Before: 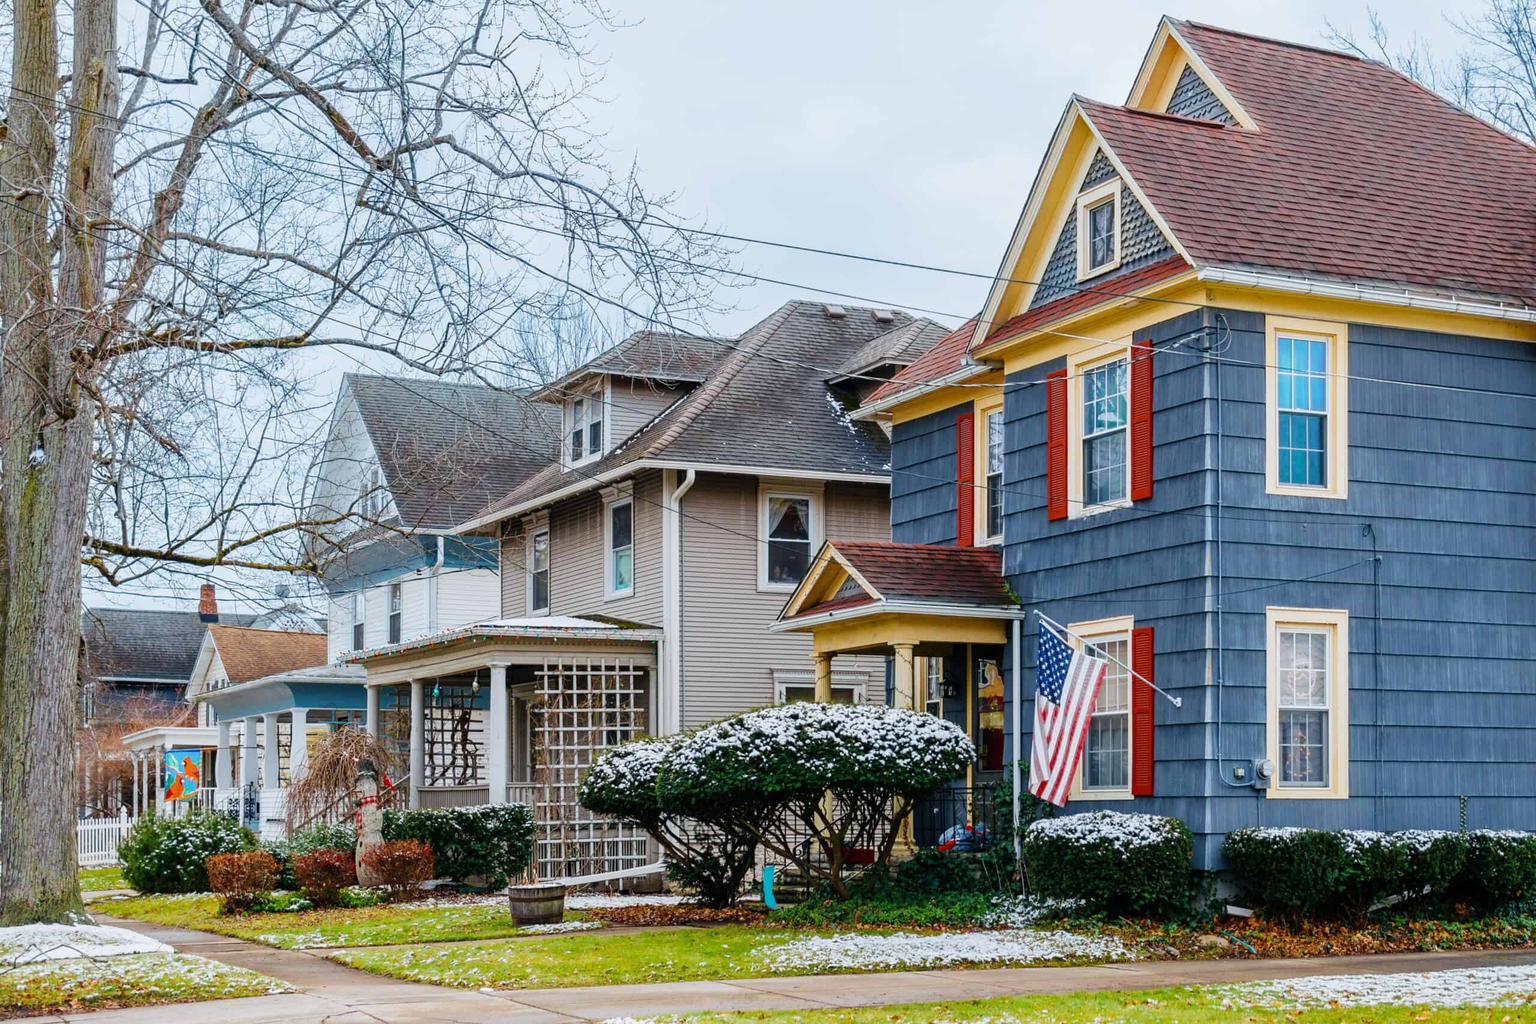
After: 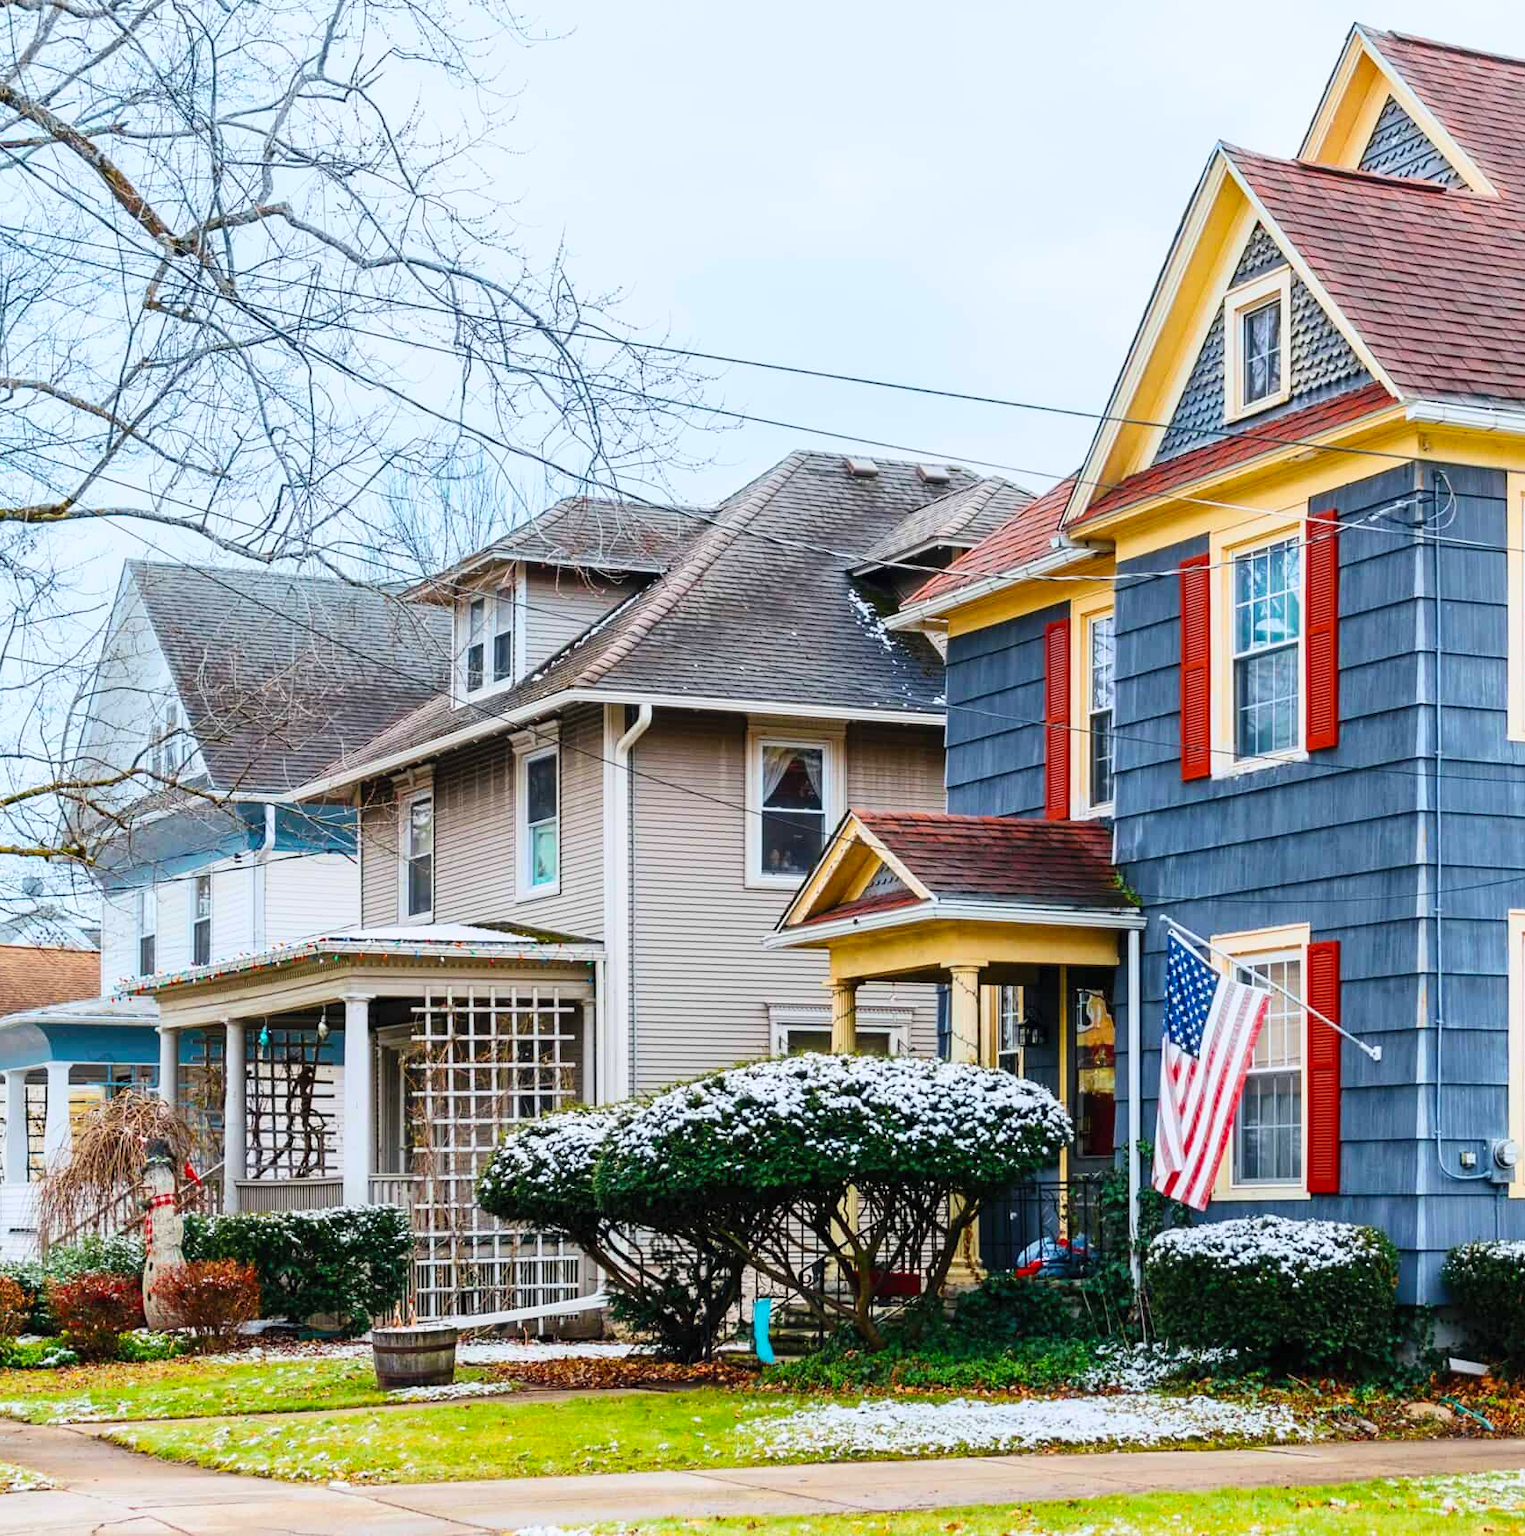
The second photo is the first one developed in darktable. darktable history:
contrast brightness saturation: contrast 0.201, brightness 0.16, saturation 0.218
crop: left 16.992%, right 16.769%
